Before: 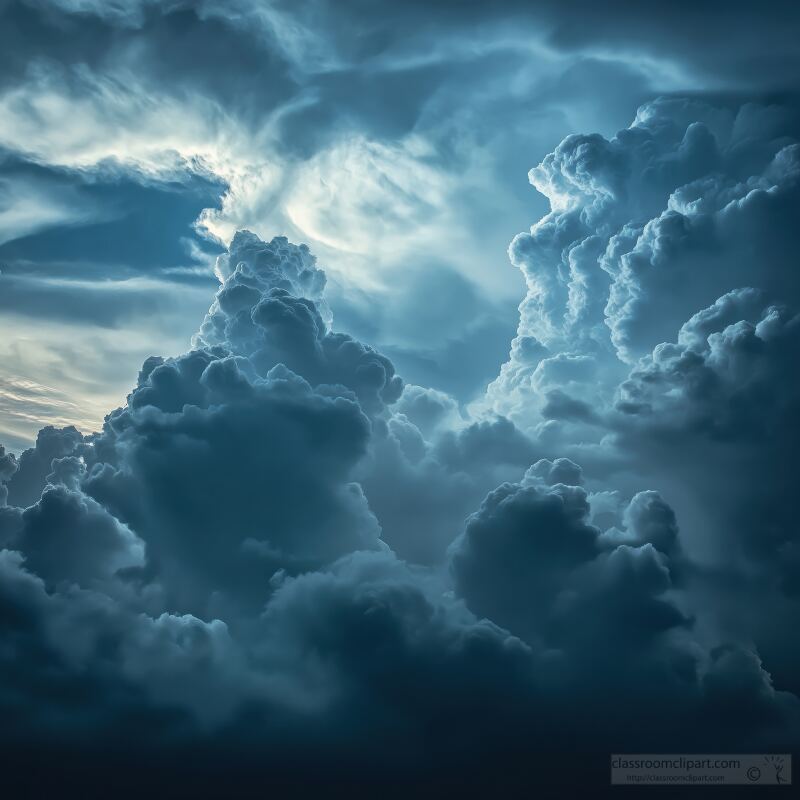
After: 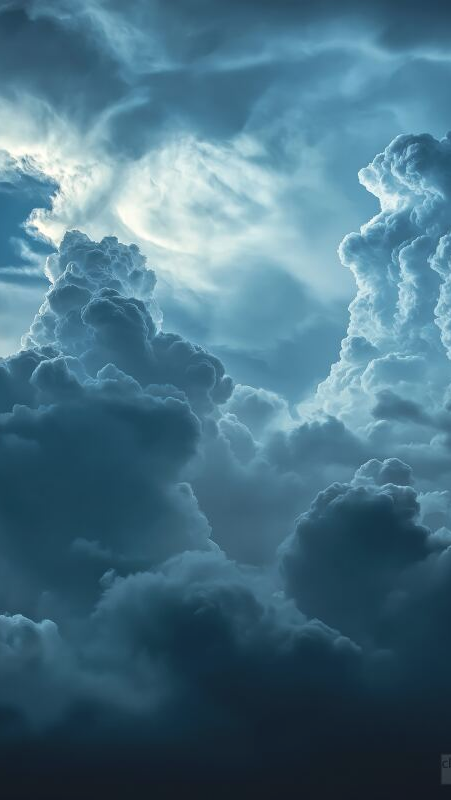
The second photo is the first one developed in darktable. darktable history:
exposure: black level correction -0.004, exposure 0.053 EV, compensate highlight preservation false
crop: left 21.266%, right 22.285%
